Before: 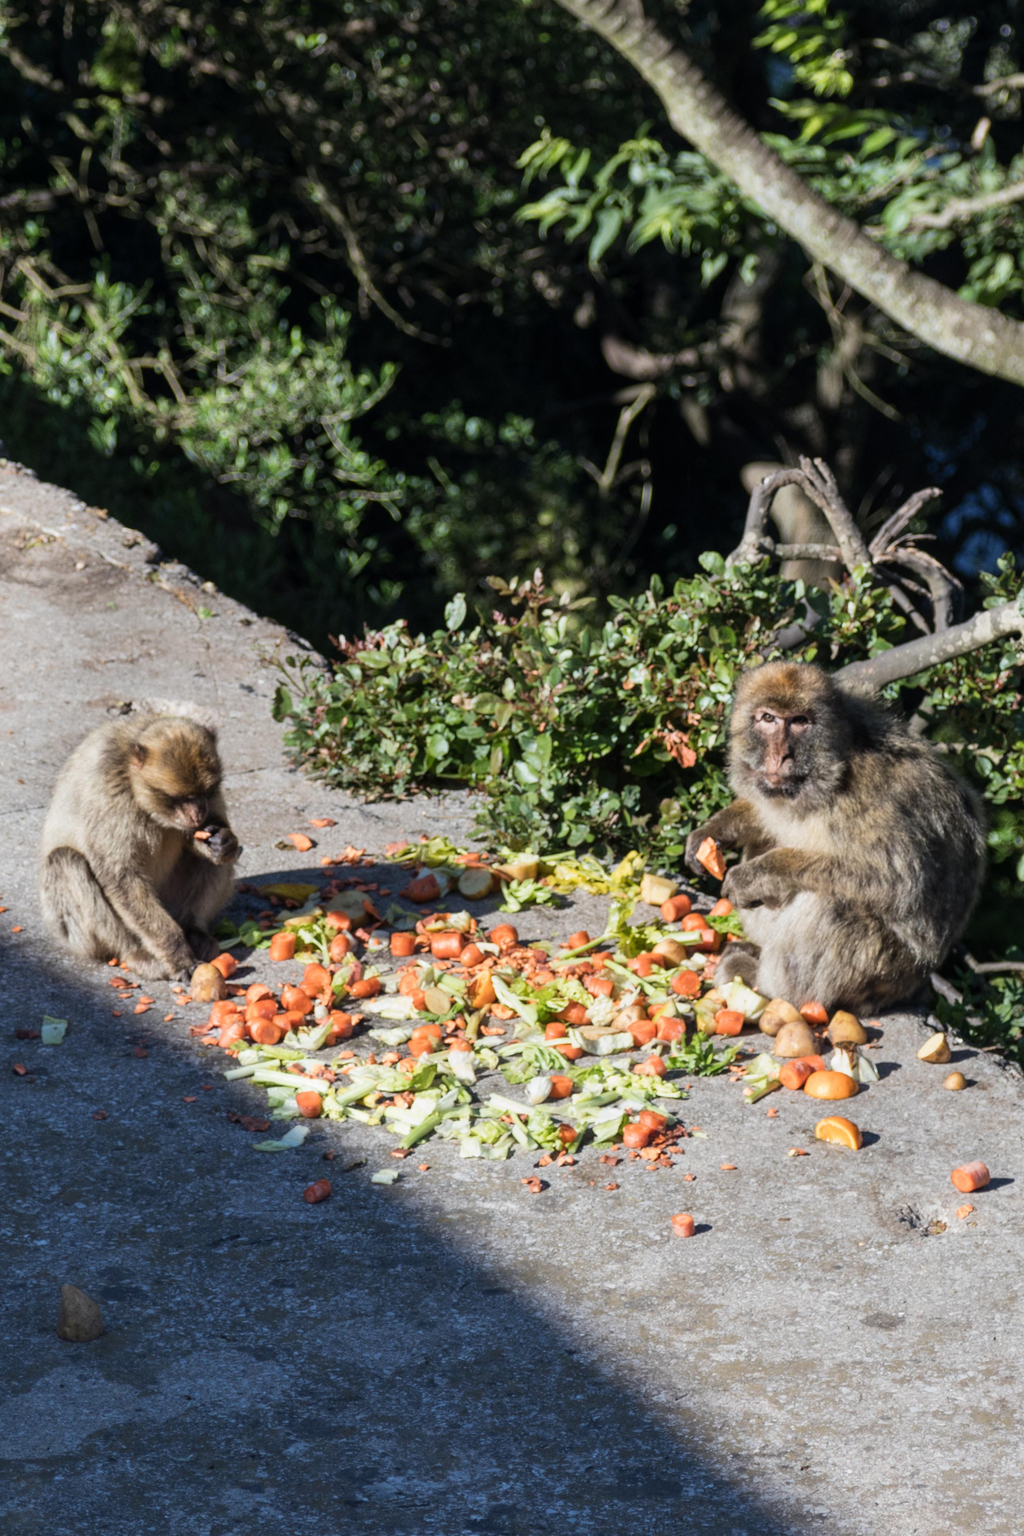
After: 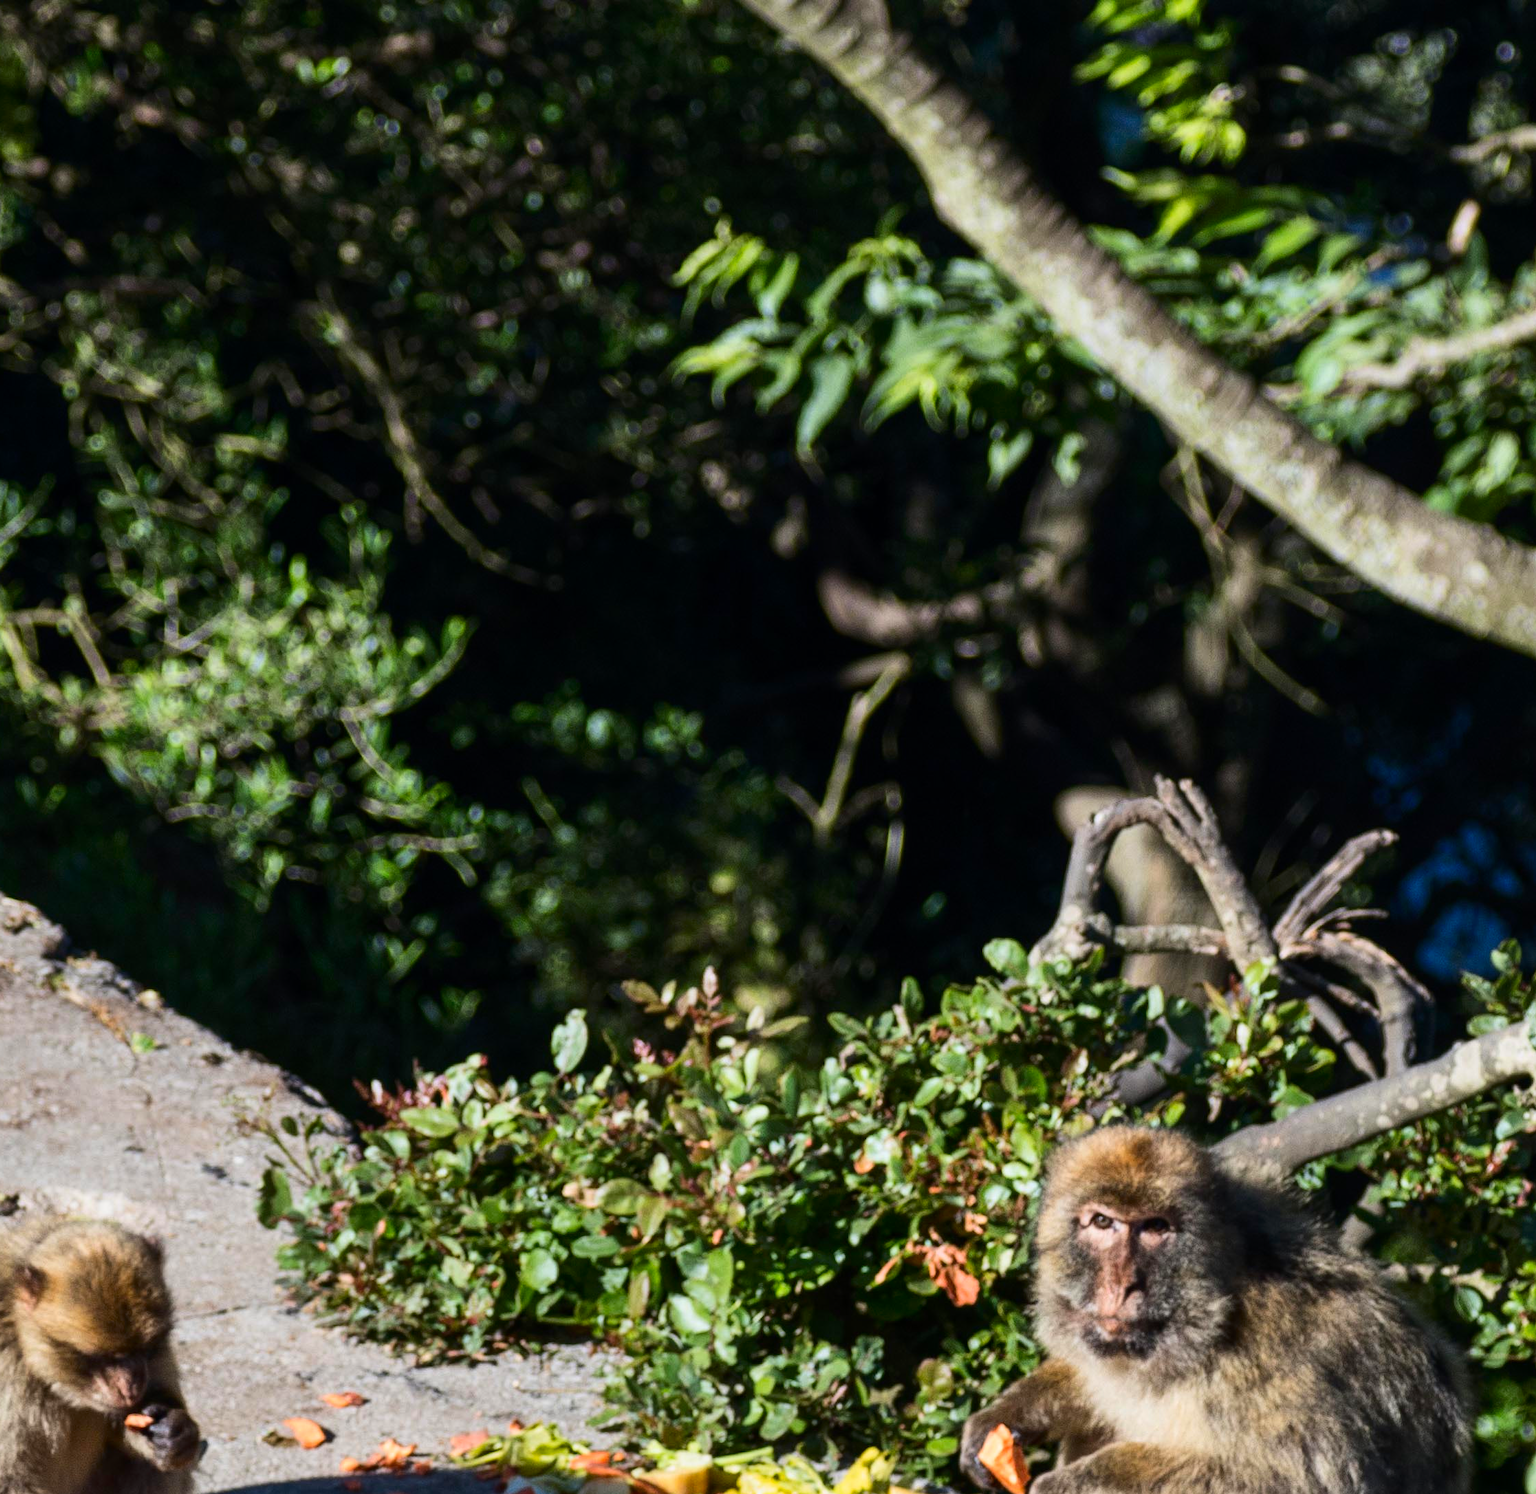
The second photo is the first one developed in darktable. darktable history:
contrast brightness saturation: contrast 0.18, saturation 0.3
crop and rotate: left 11.812%, bottom 42.776%
